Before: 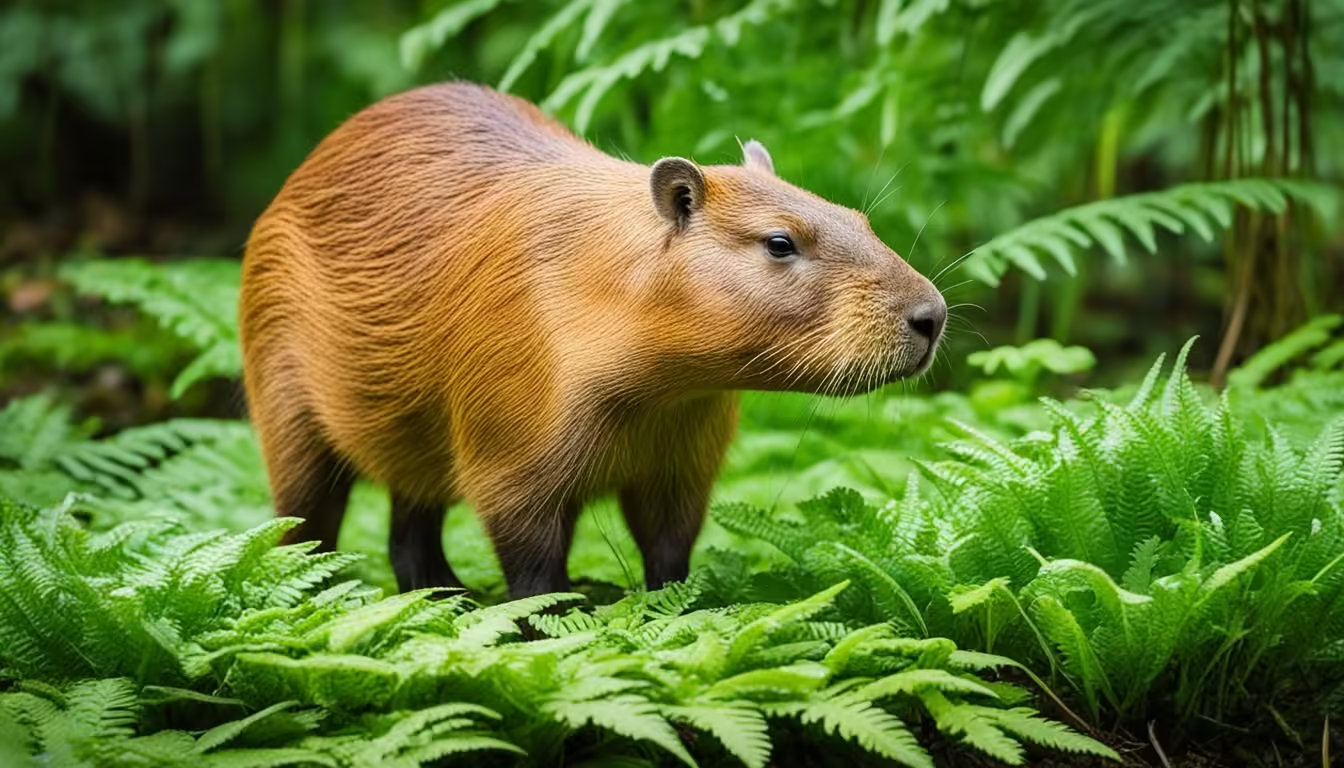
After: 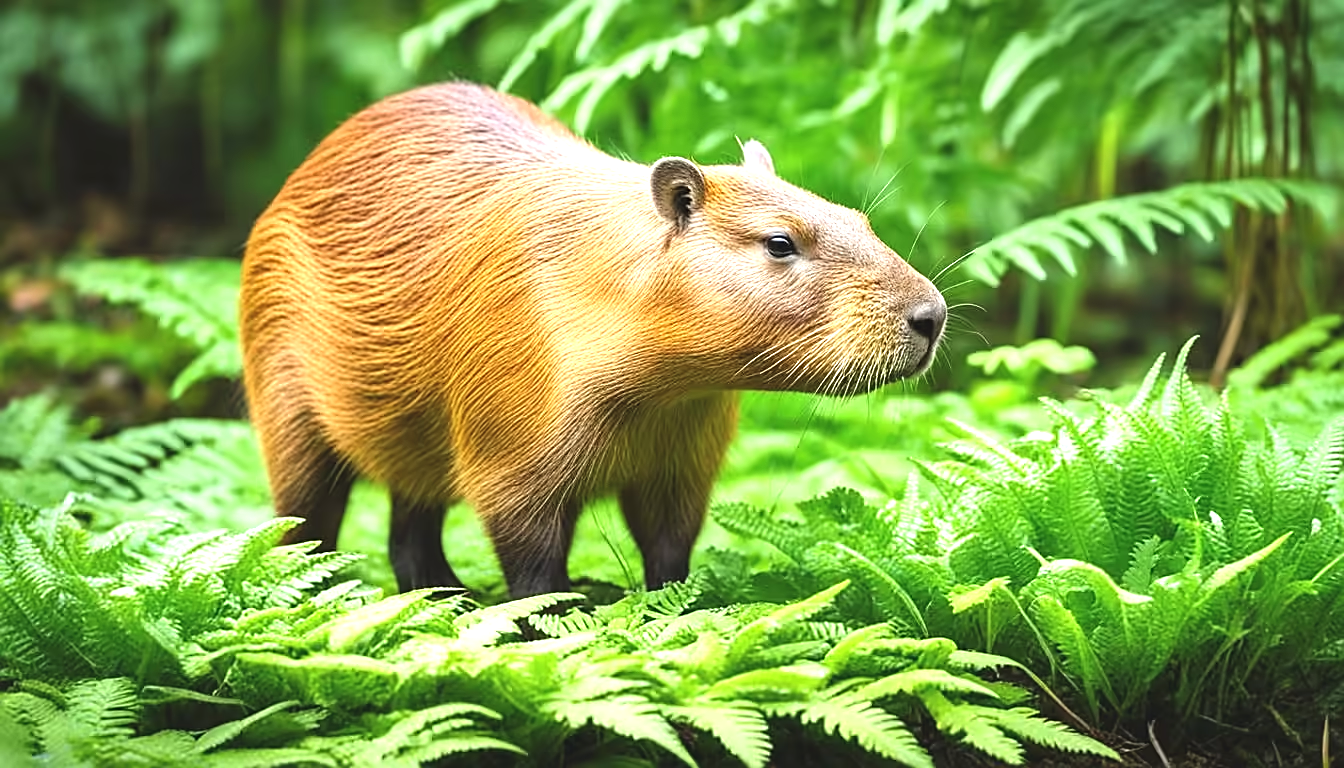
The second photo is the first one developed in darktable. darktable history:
exposure: black level correction -0.005, exposure 1.002 EV, compensate highlight preservation false
sharpen: on, module defaults
